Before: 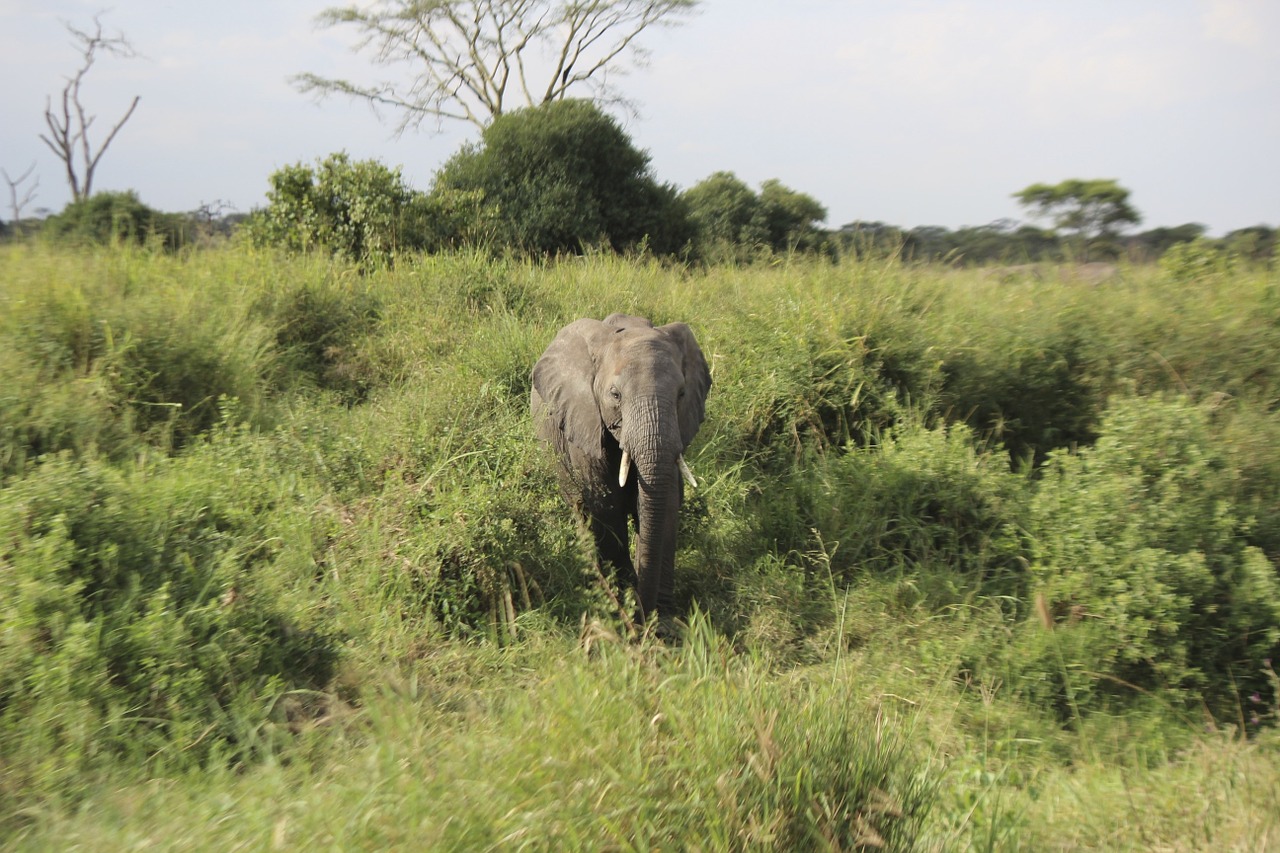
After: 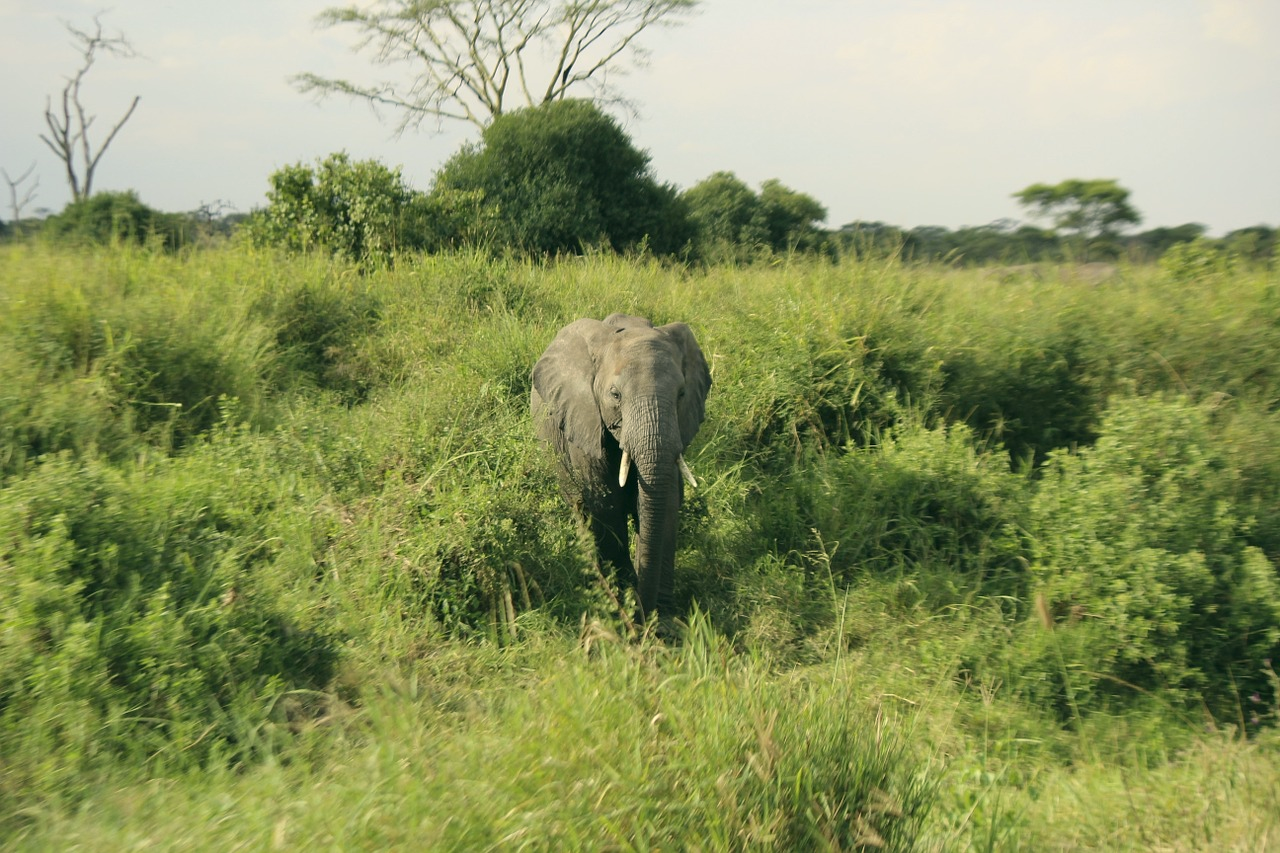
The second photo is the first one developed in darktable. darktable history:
color correction: highlights a* -0.609, highlights b* 9.25, shadows a* -9.5, shadows b* 0.559
